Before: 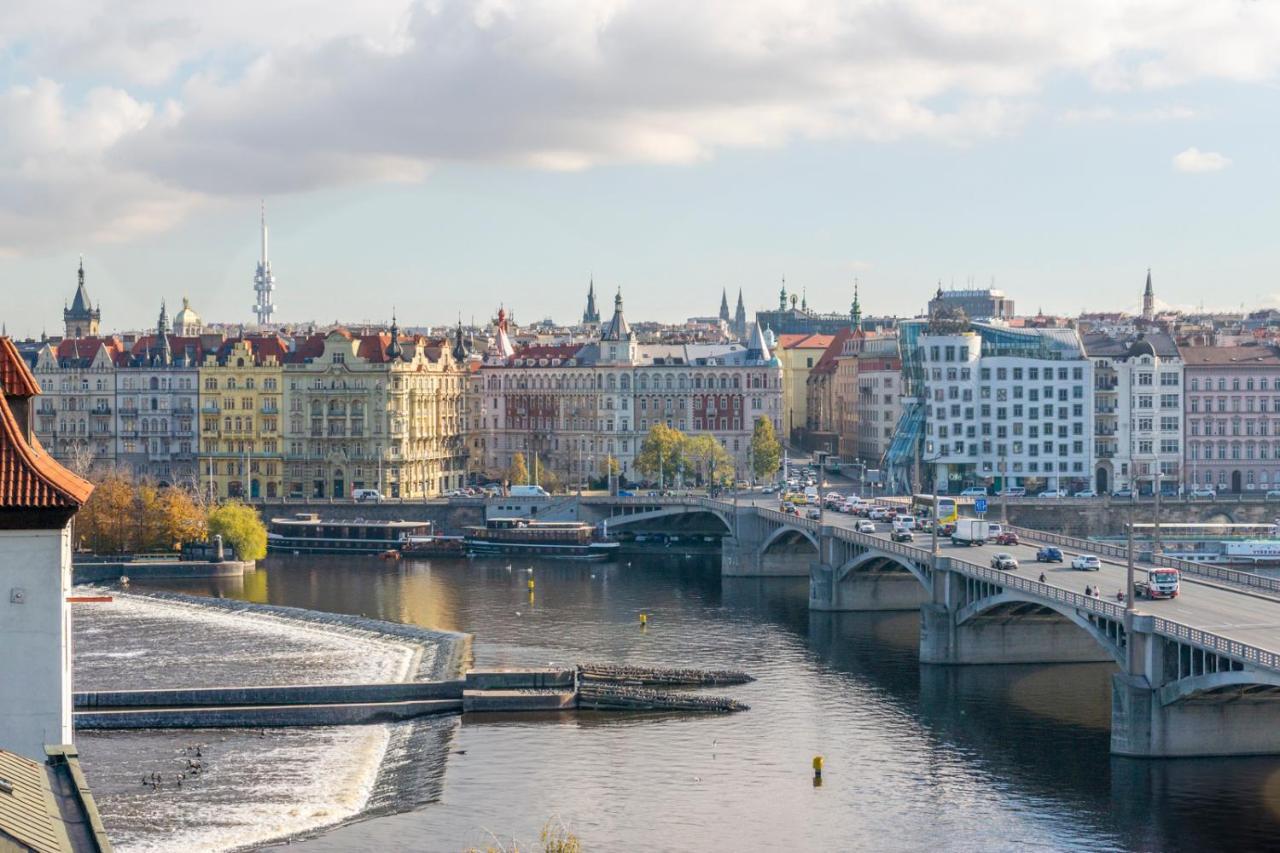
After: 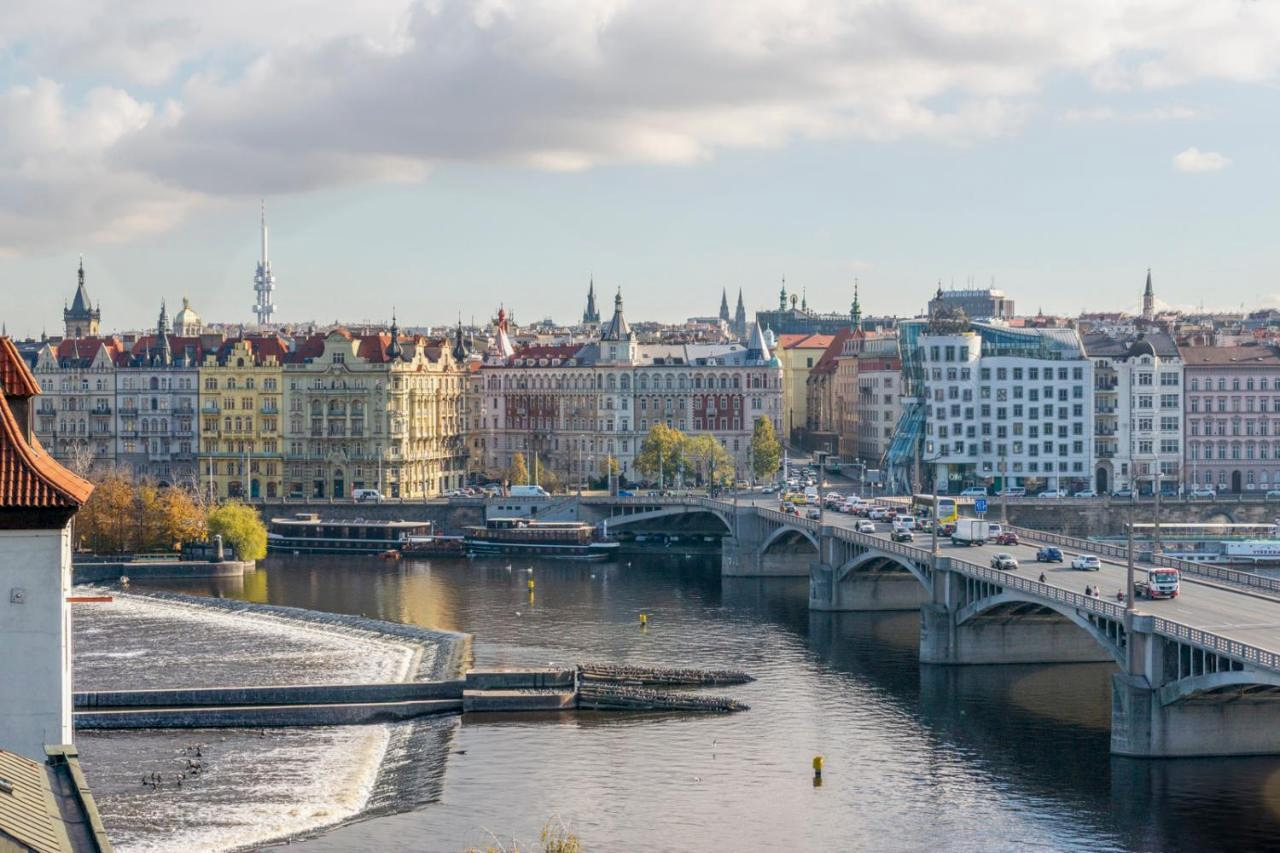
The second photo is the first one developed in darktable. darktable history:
exposure: exposure -0.147 EV, compensate exposure bias true, compensate highlight preservation false
local contrast: highlights 107%, shadows 99%, detail 119%, midtone range 0.2
